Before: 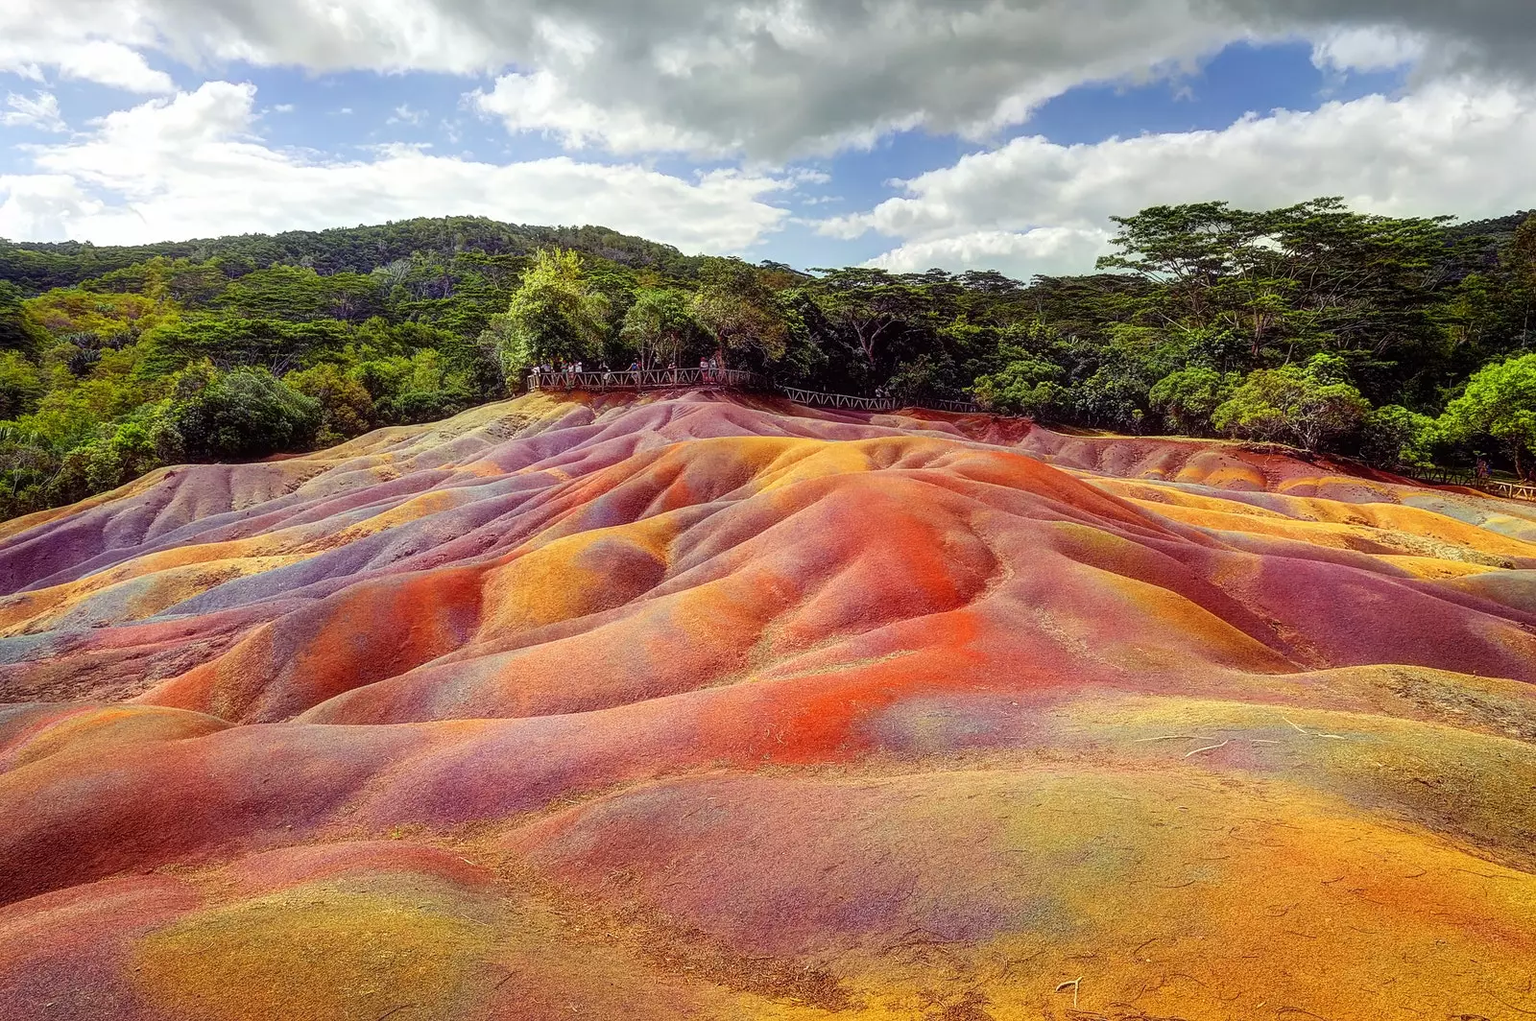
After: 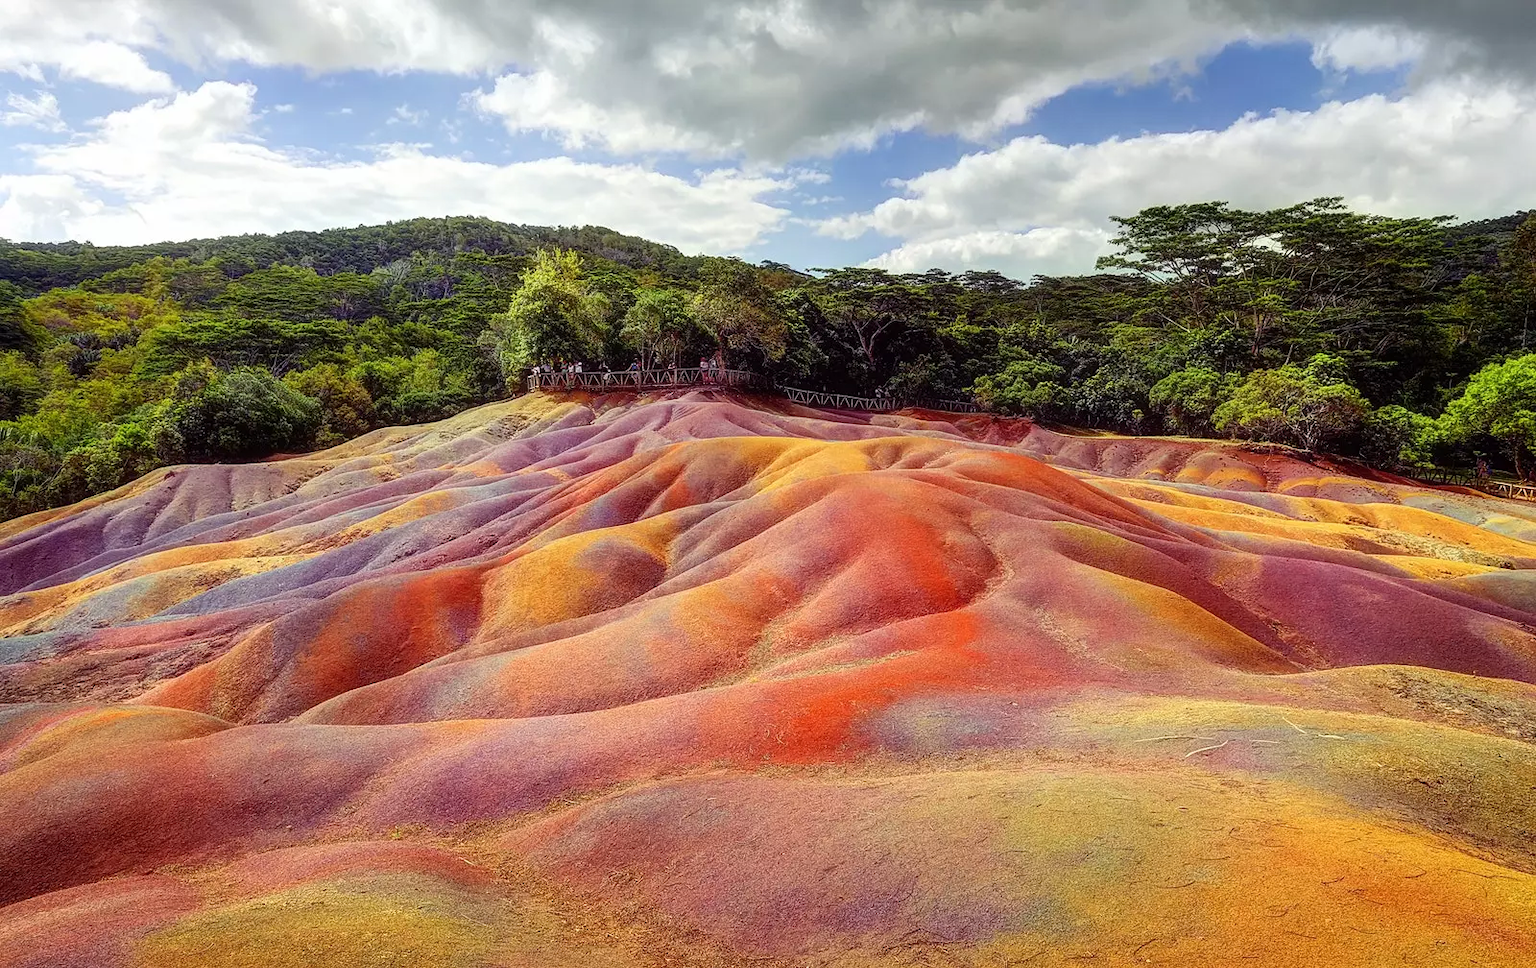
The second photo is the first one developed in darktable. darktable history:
crop and rotate: top 0%, bottom 5.097%
contrast brightness saturation: contrast 0.05
